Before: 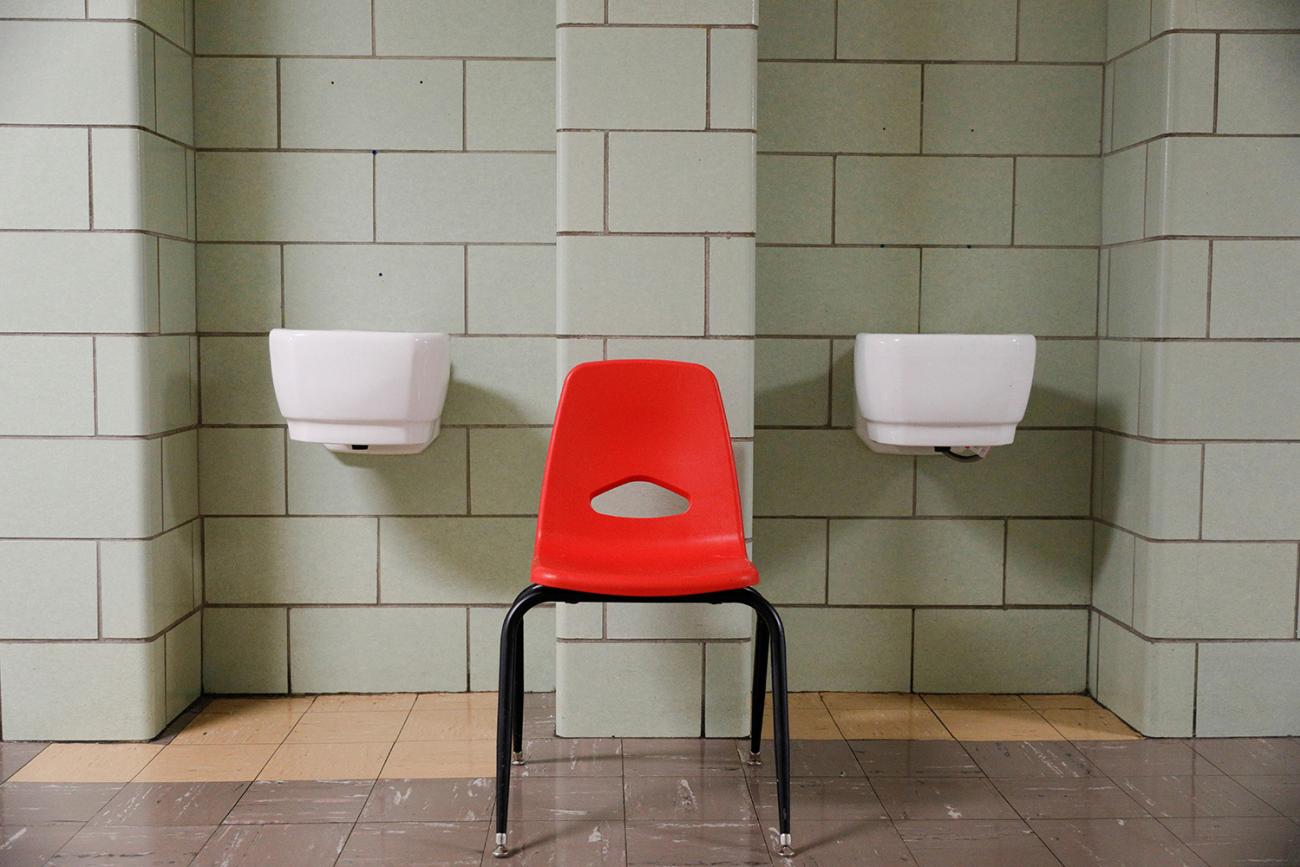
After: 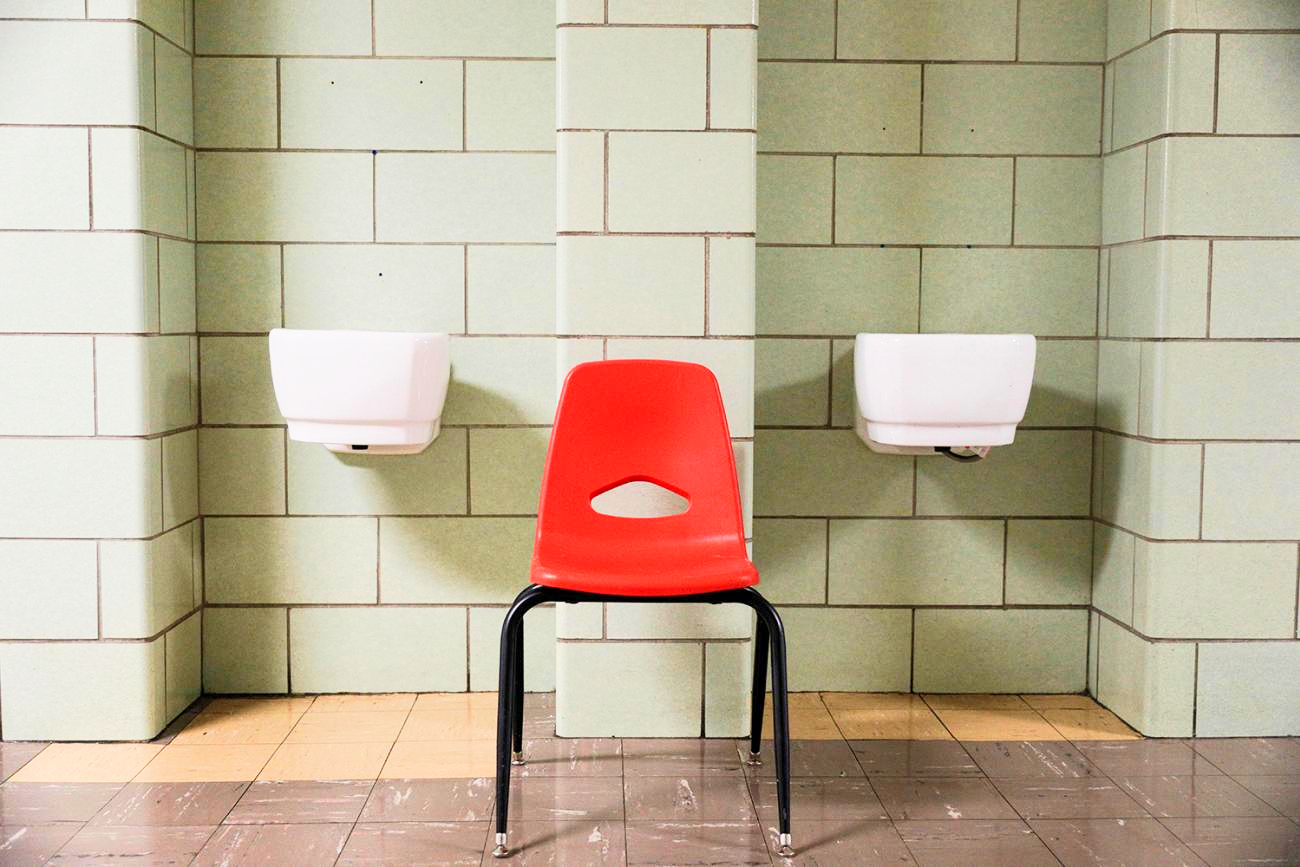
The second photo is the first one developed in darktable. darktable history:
local contrast: highlights 104%, shadows 103%, detail 119%, midtone range 0.2
contrast brightness saturation: contrast 0.196, brightness 0.142, saturation 0.136
velvia: on, module defaults
base curve: curves: ch0 [(0, 0) (0.088, 0.125) (0.176, 0.251) (0.354, 0.501) (0.613, 0.749) (1, 0.877)], preserve colors none
